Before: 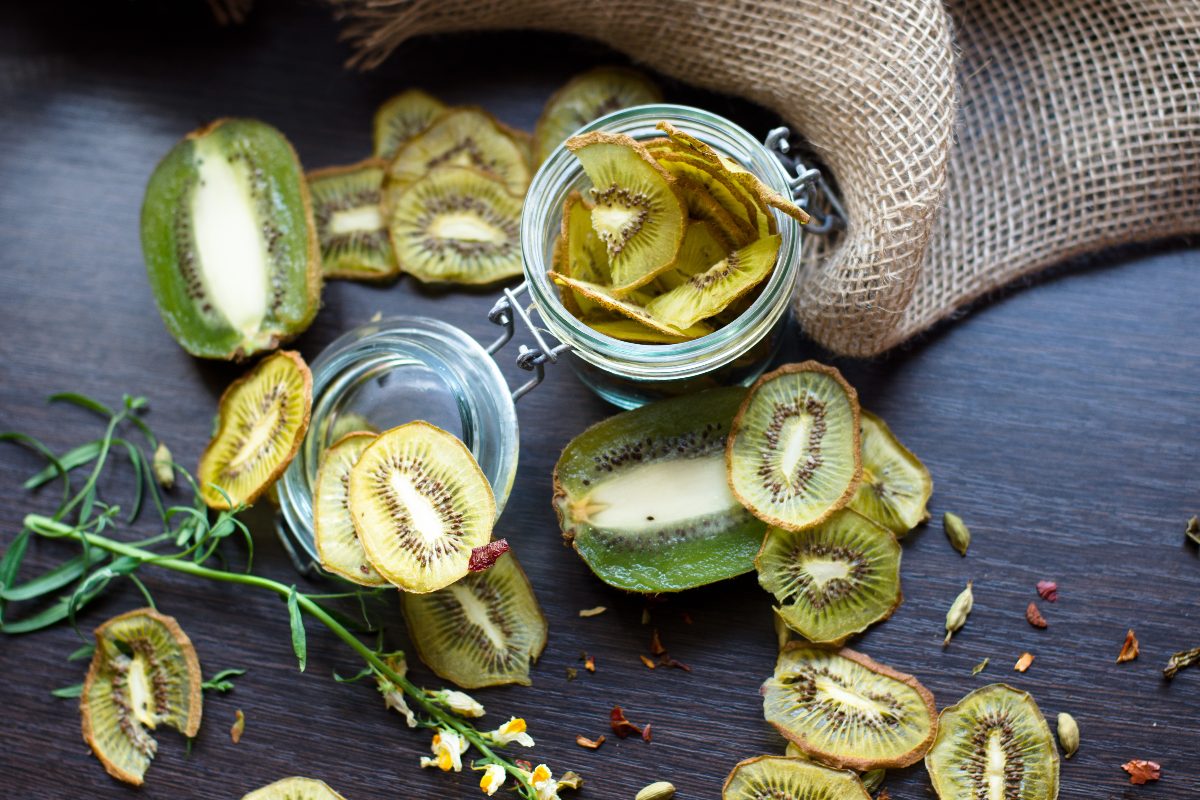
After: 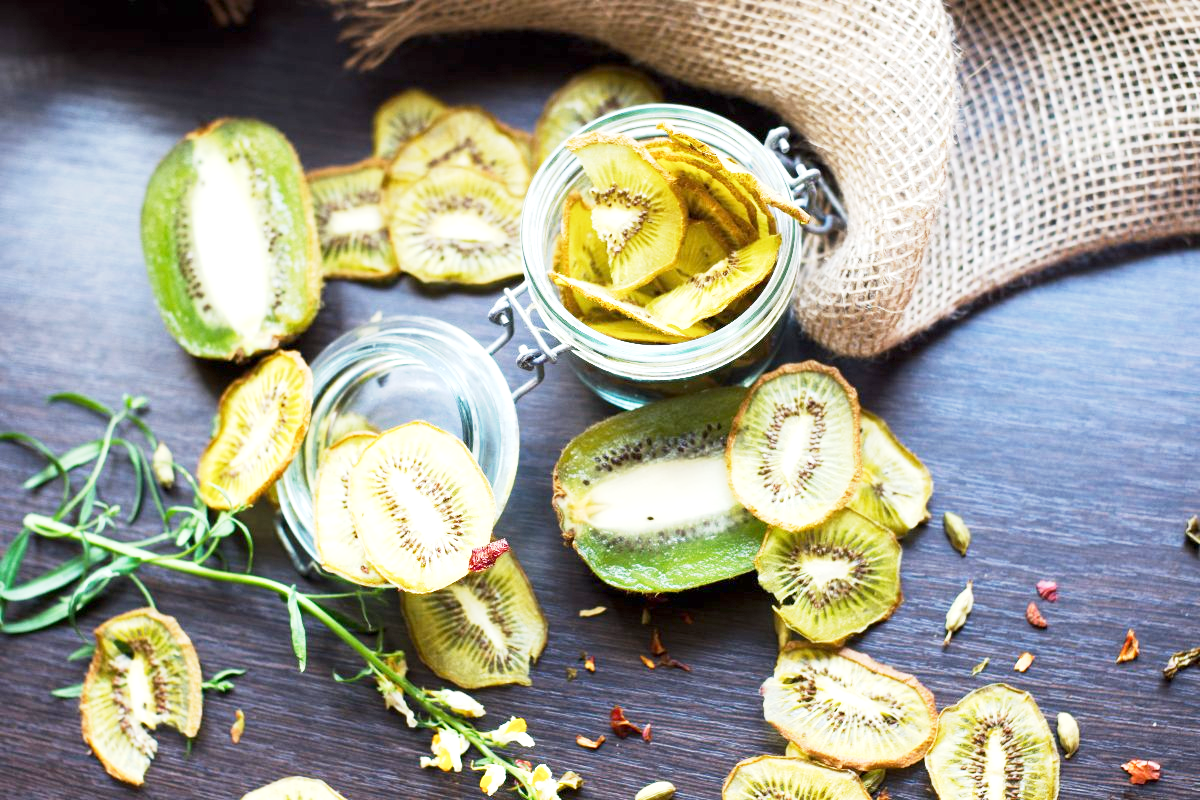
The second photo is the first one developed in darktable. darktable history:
exposure: exposure 1.15 EV, compensate highlight preservation false
base curve: curves: ch0 [(0, 0) (0.088, 0.125) (0.176, 0.251) (0.354, 0.501) (0.613, 0.749) (1, 0.877)], preserve colors none
